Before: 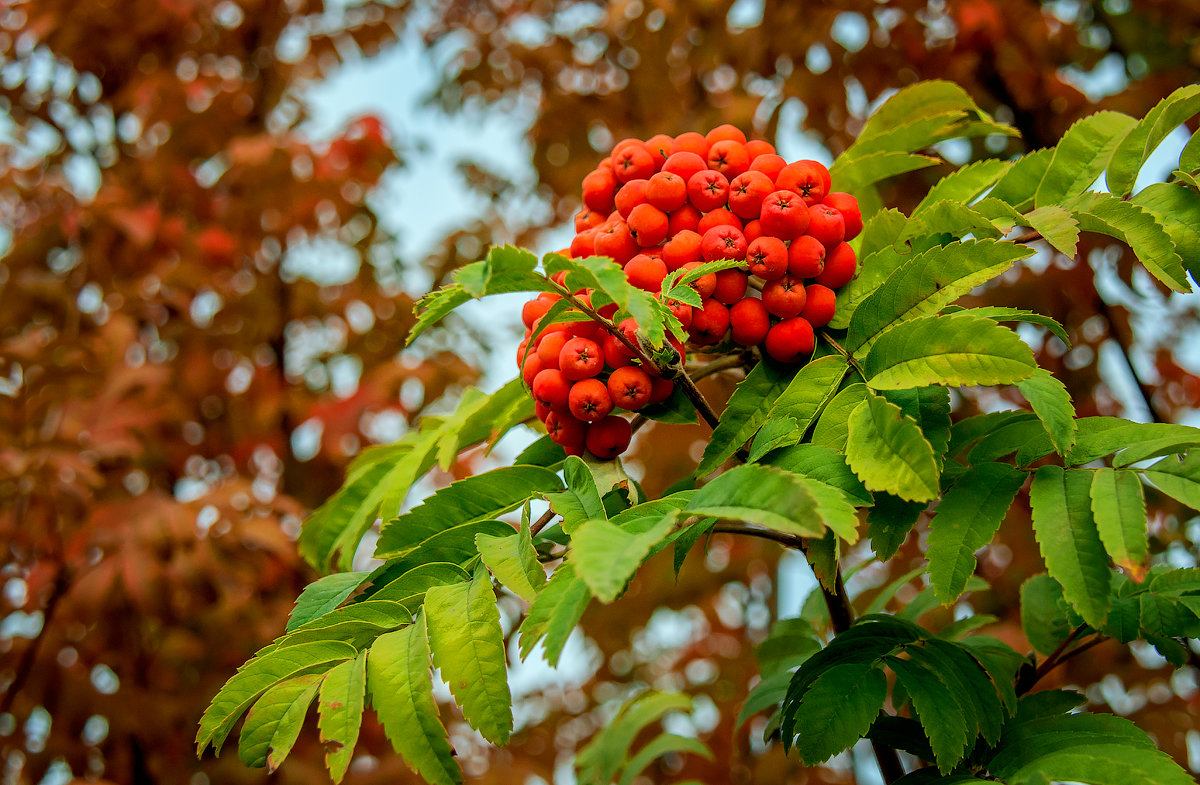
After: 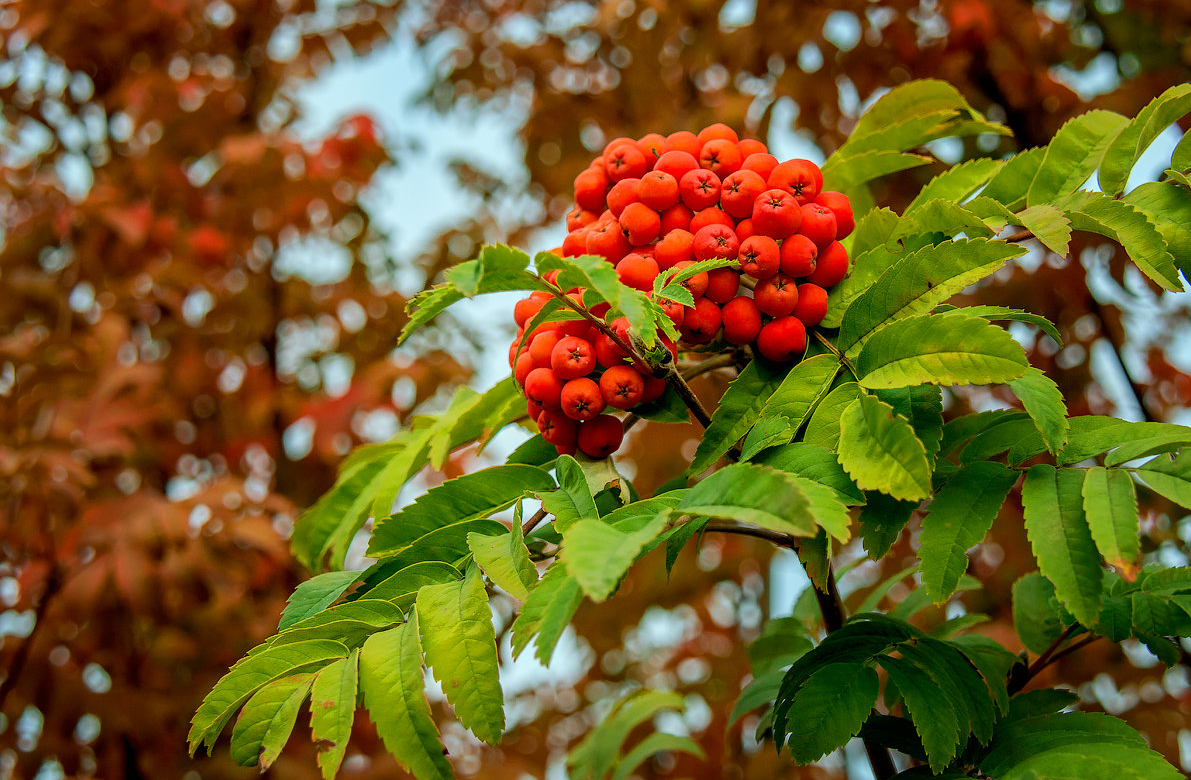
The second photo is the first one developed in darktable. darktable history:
crop and rotate: left 0.735%, top 0.252%, bottom 0.374%
